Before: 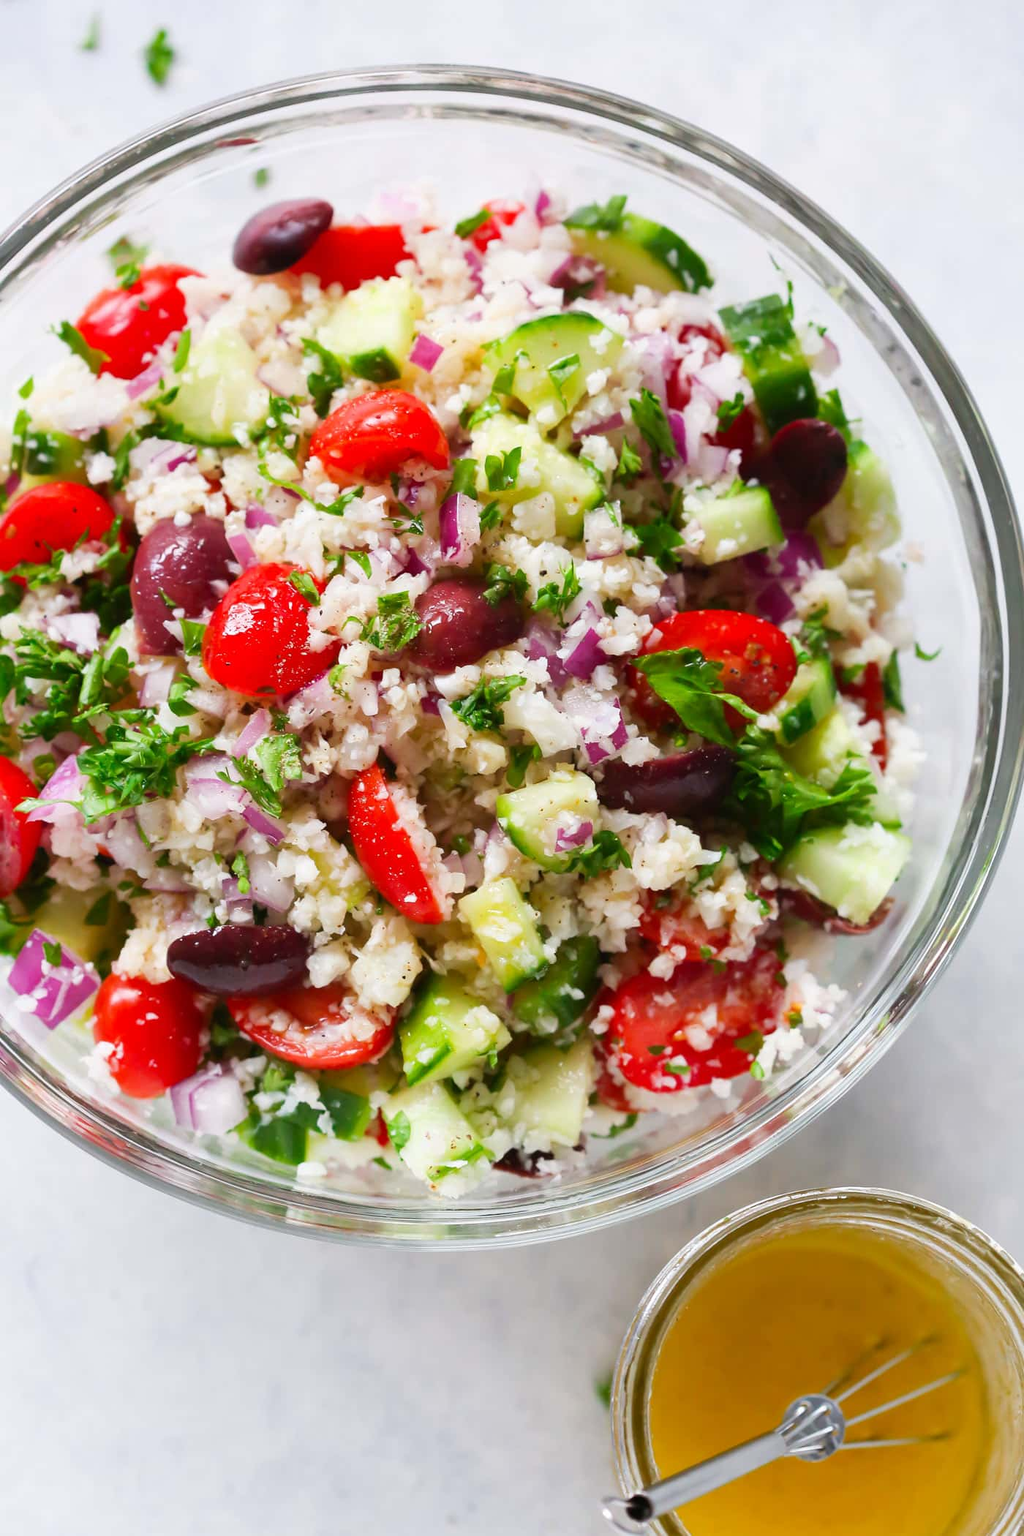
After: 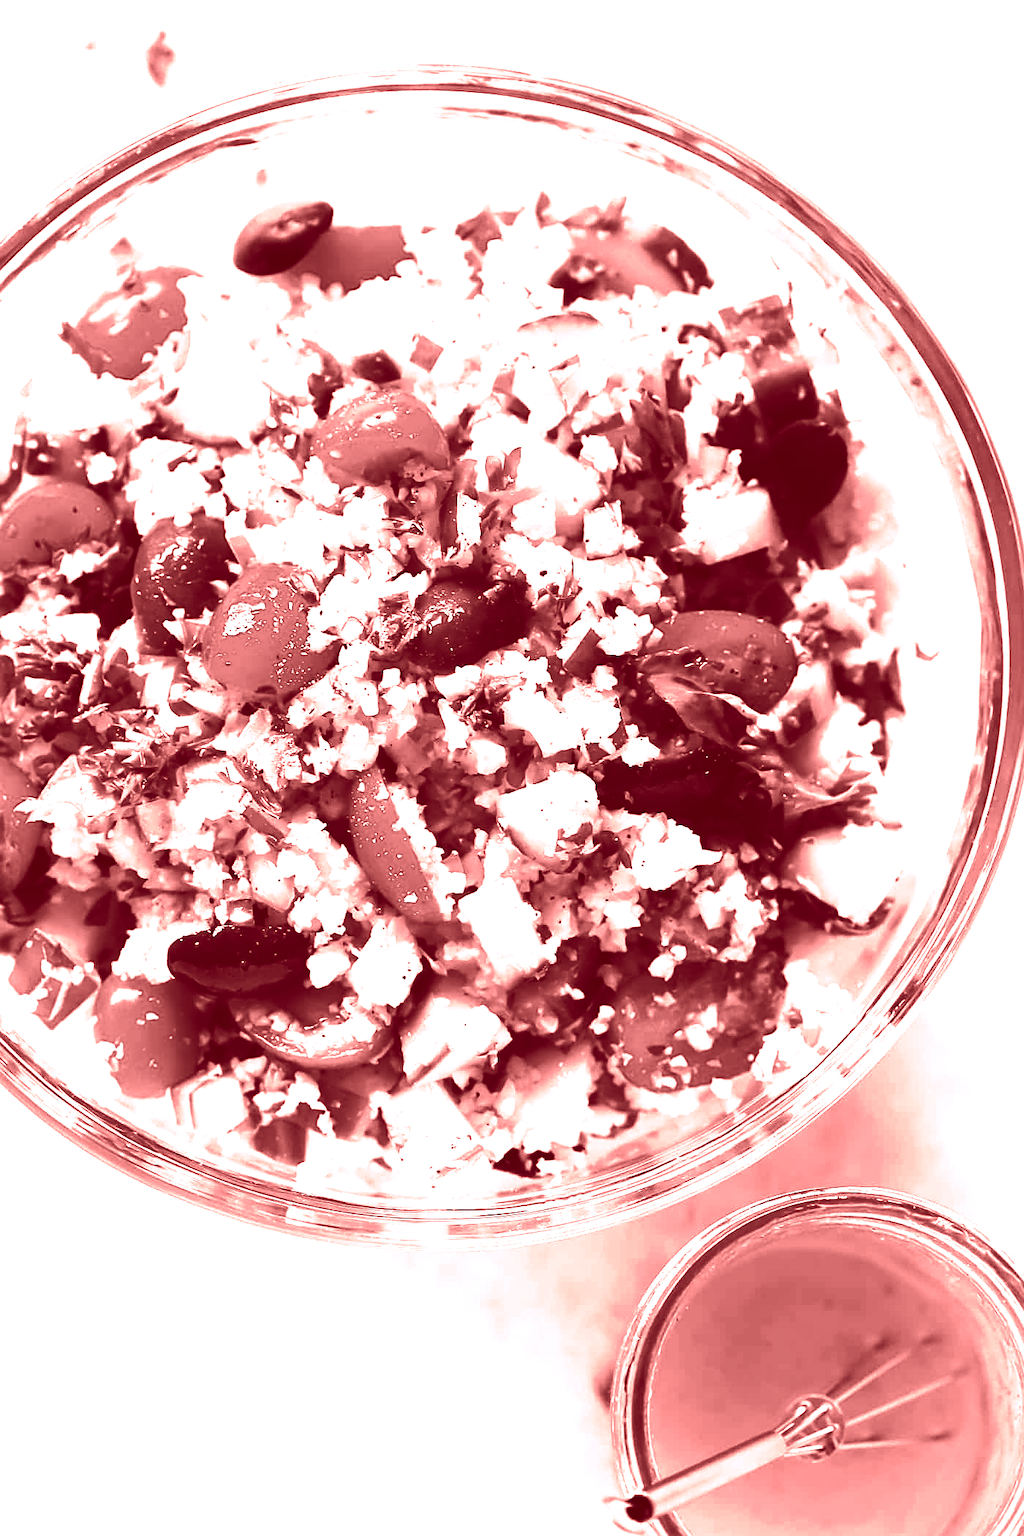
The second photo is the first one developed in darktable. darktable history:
contrast brightness saturation: contrast 0.32, brightness -0.08, saturation 0.17
sharpen: on, module defaults
split-toning: shadows › saturation 0.61, highlights › saturation 0.58, balance -28.74, compress 87.36%
colorize: saturation 60%, source mix 100%
